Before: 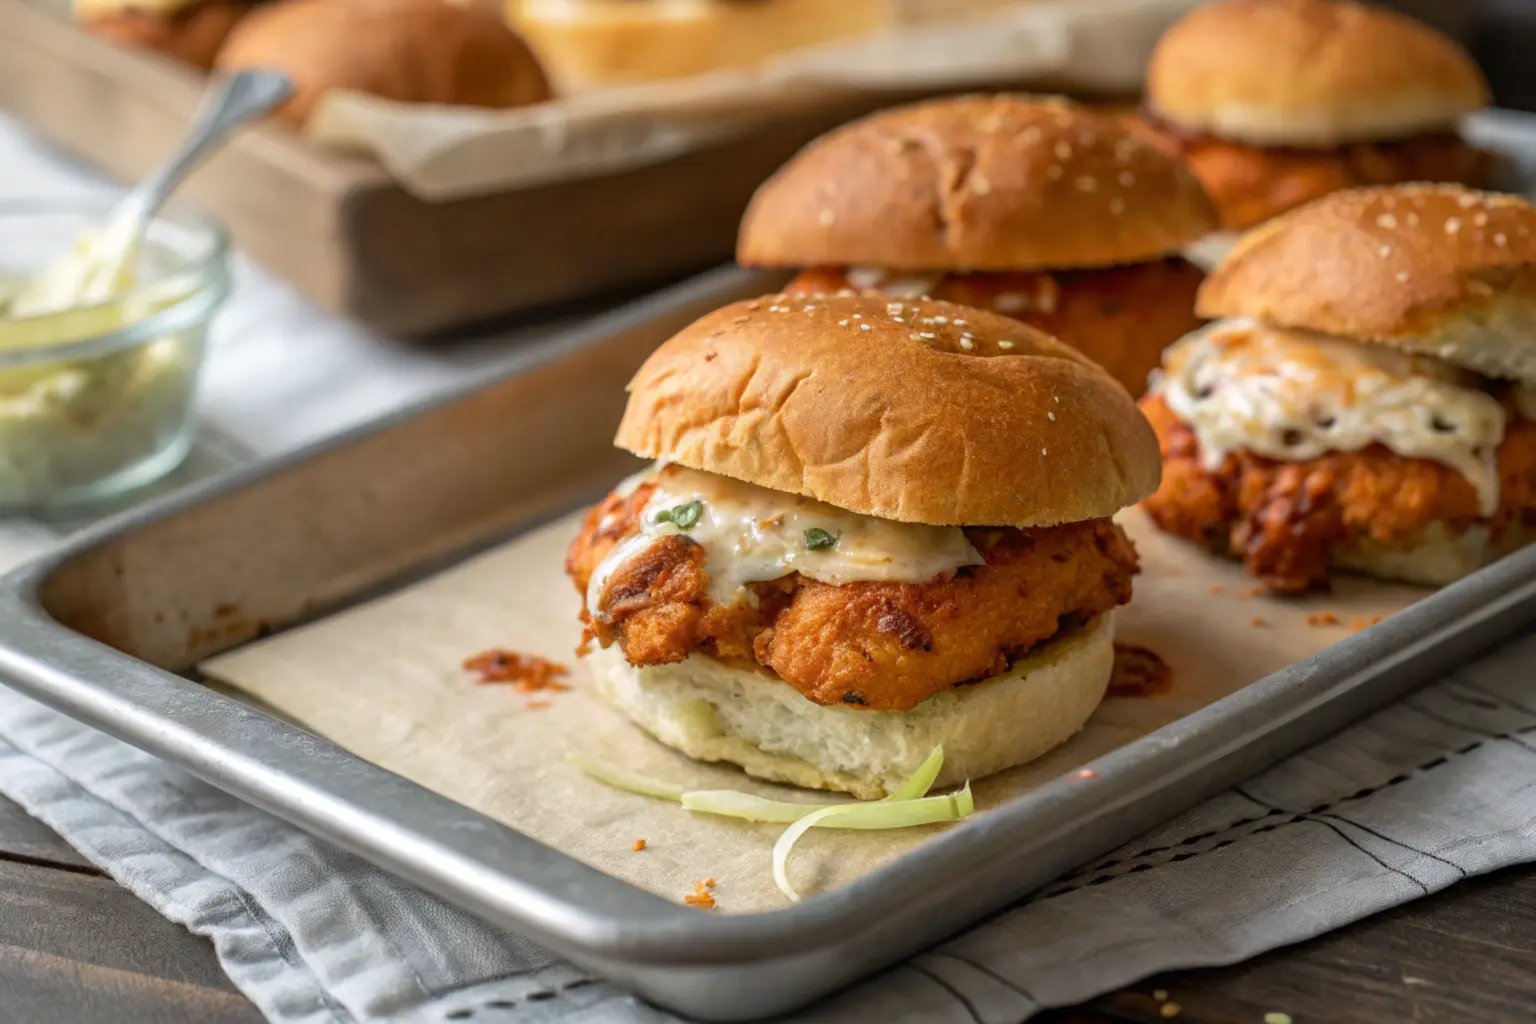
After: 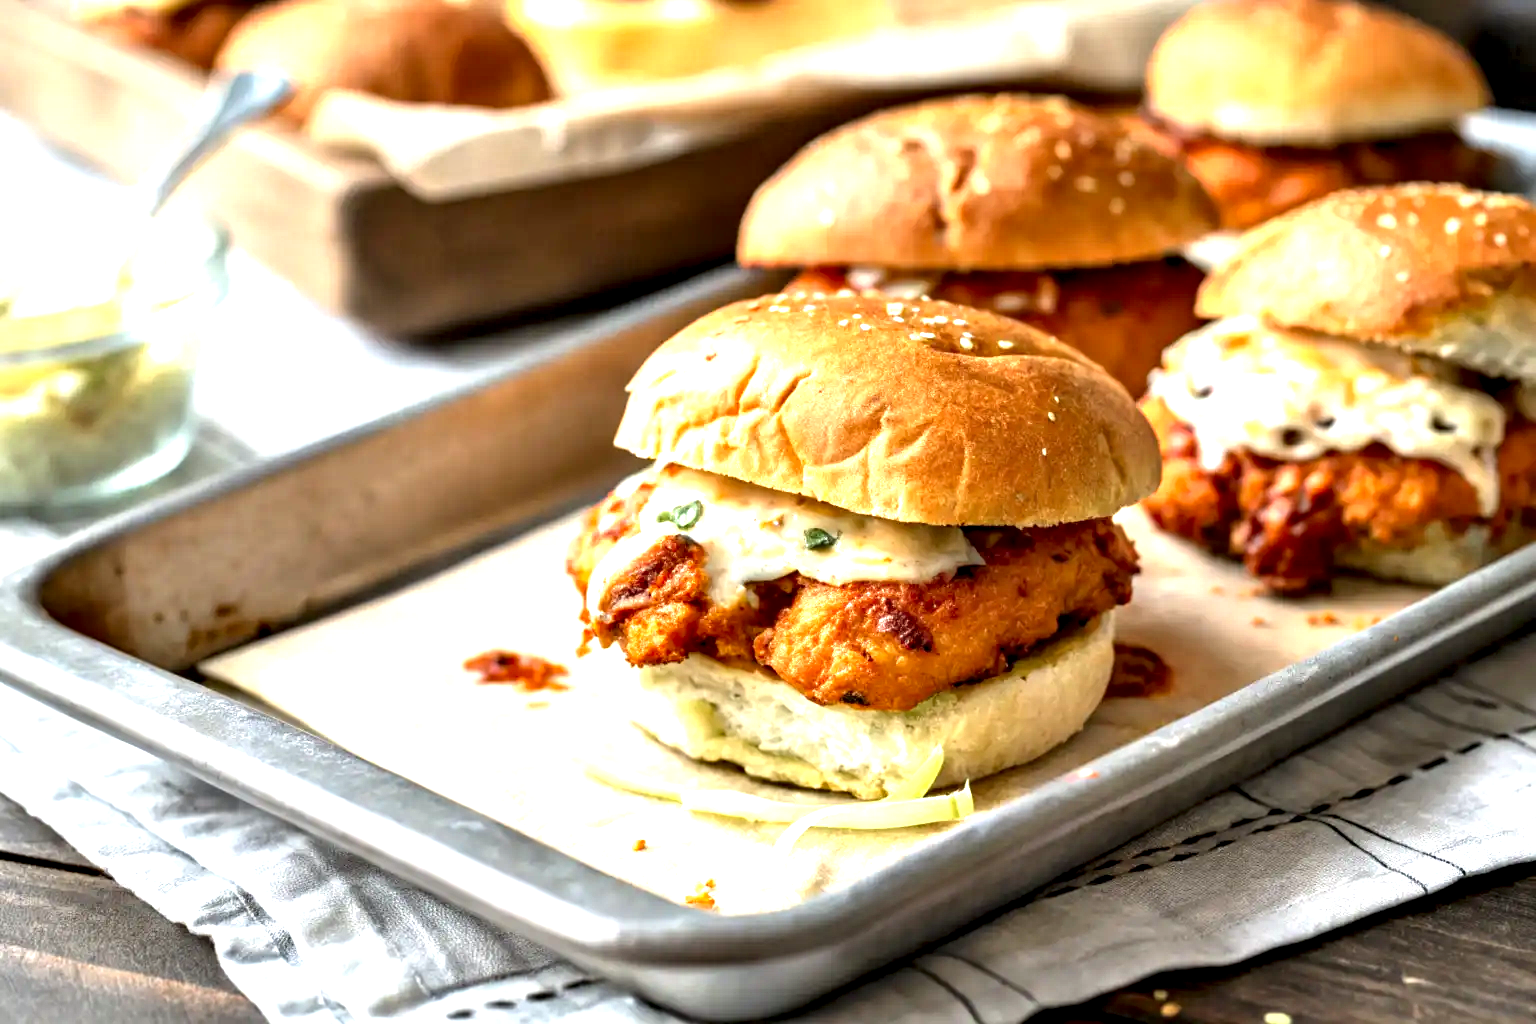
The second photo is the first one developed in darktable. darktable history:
contrast equalizer: y [[0.6 ×6], [0.55 ×6], [0 ×6], [0 ×6], [0 ×6]]
exposure: black level correction 0, exposure 1.286 EV, compensate exposure bias true, compensate highlight preservation false
